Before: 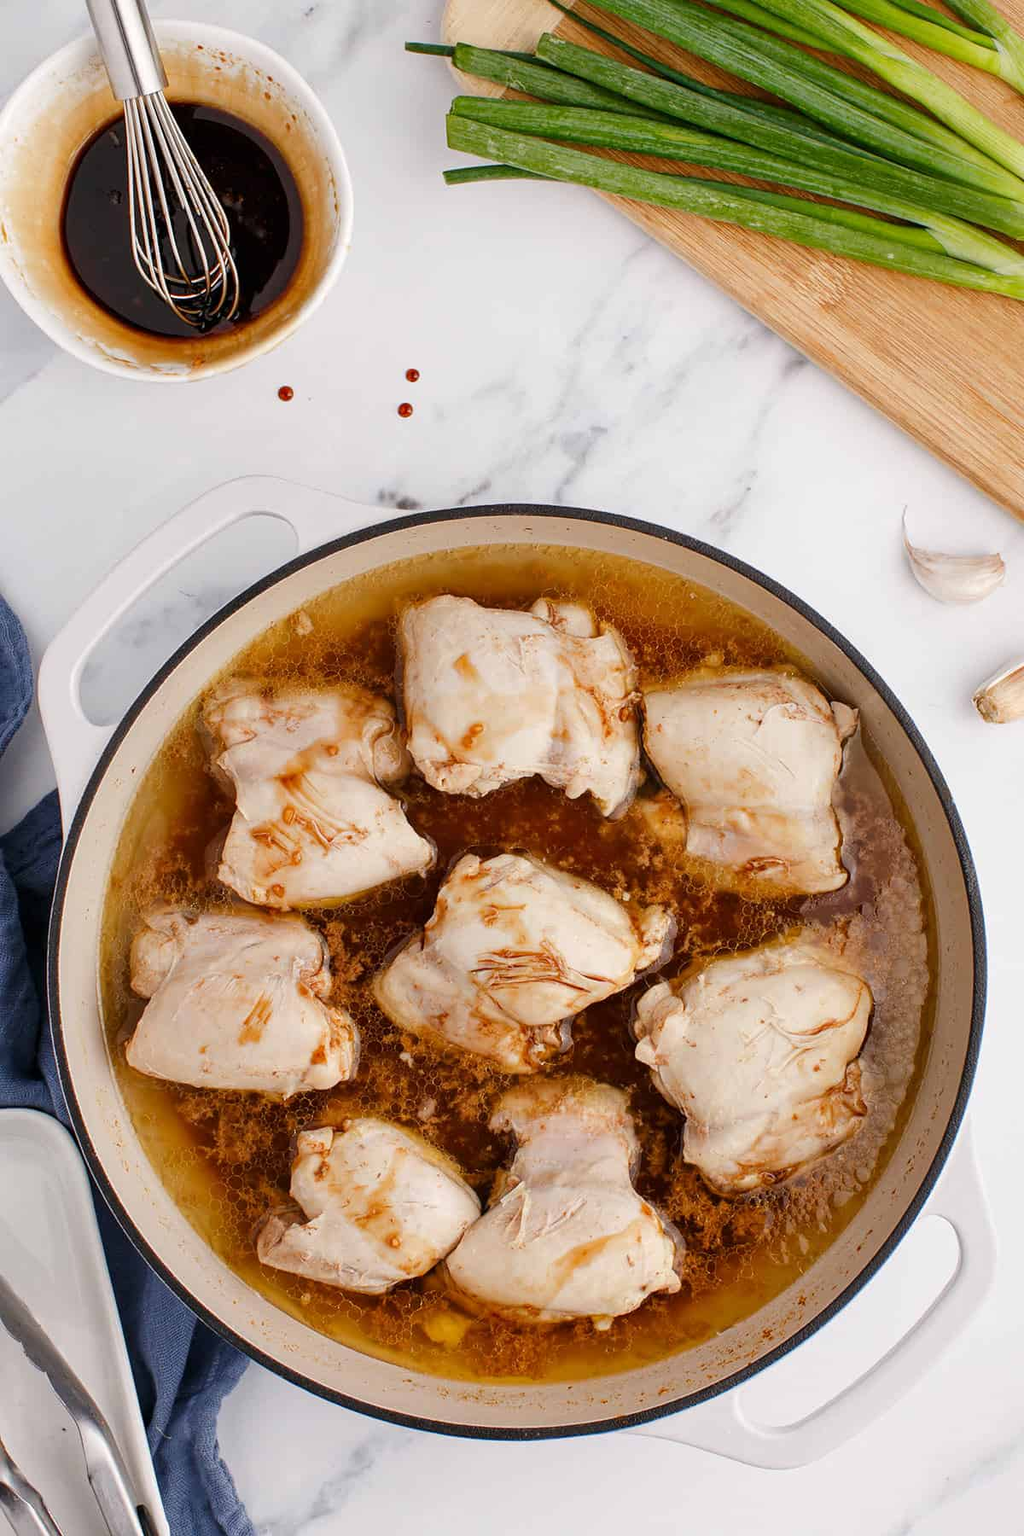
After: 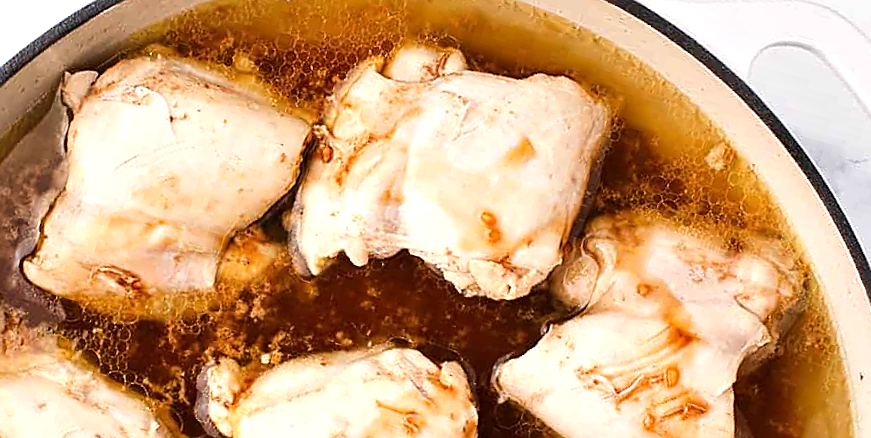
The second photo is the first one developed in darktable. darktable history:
sharpen: on, module defaults
tone equalizer: -8 EV 0.001 EV, -7 EV -0.002 EV, -6 EV 0.002 EV, -5 EV -0.03 EV, -4 EV -0.116 EV, -3 EV -0.169 EV, -2 EV 0.24 EV, -1 EV 0.702 EV, +0 EV 0.493 EV
crop and rotate: angle 16.12°, top 30.835%, bottom 35.653%
